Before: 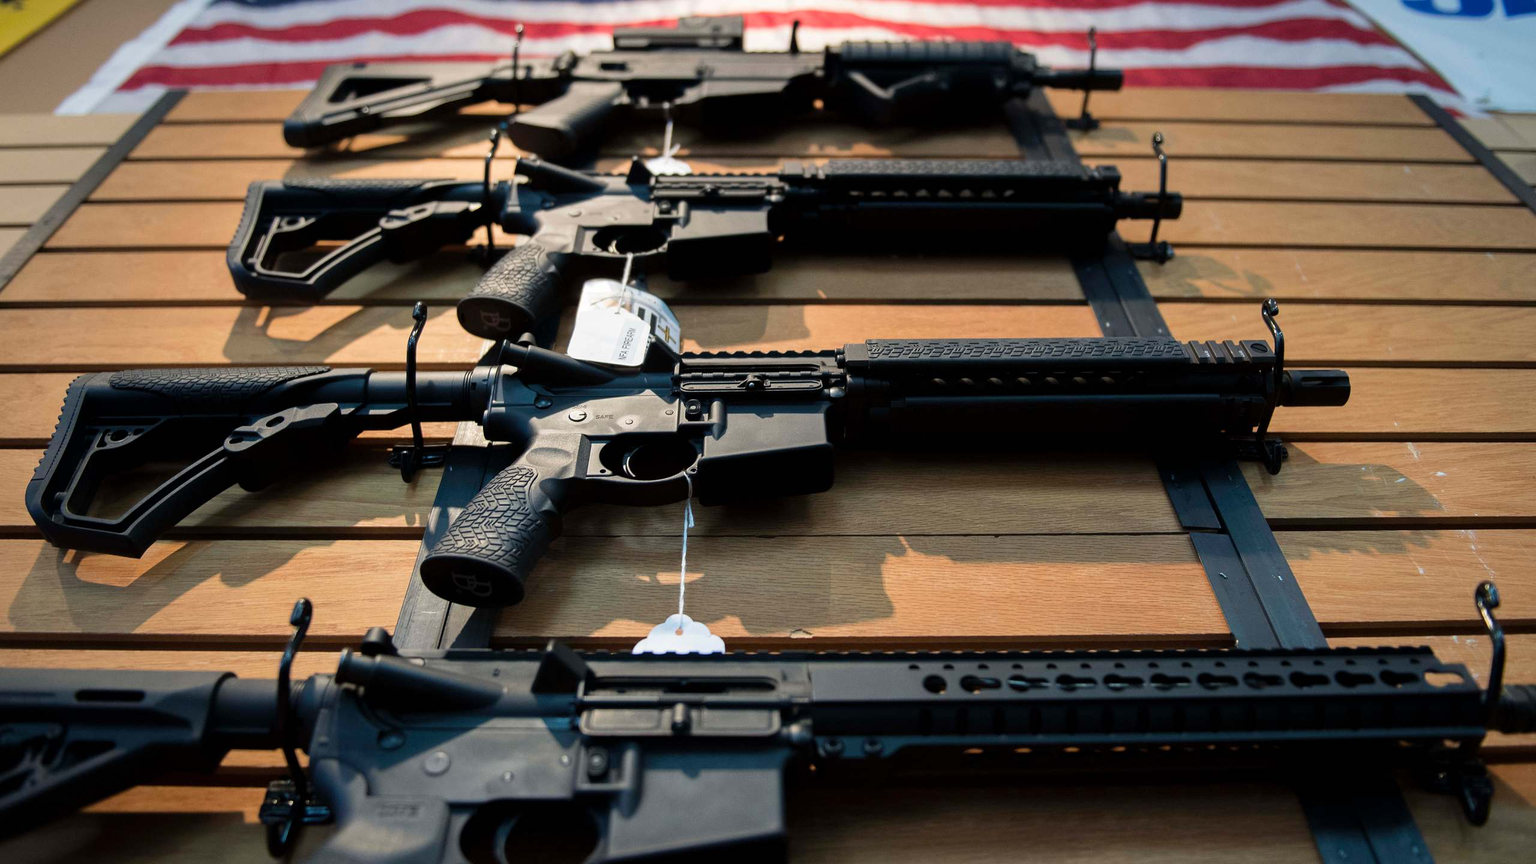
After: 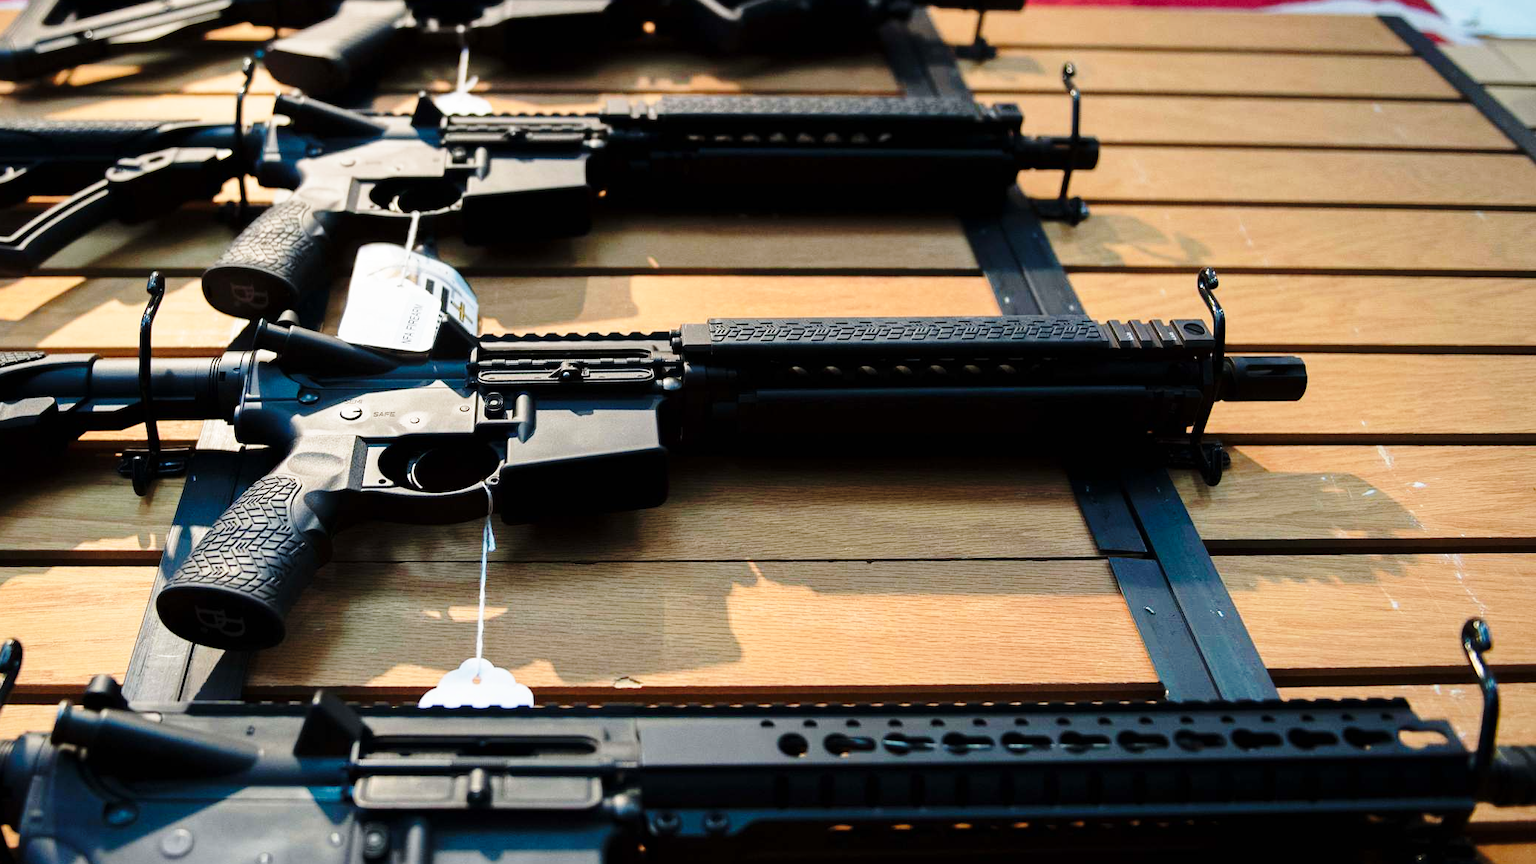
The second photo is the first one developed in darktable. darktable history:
base curve: curves: ch0 [(0, 0) (0.028, 0.03) (0.121, 0.232) (0.46, 0.748) (0.859, 0.968) (1, 1)], preserve colors none
crop: left 19.159%, top 9.58%, bottom 9.58%
